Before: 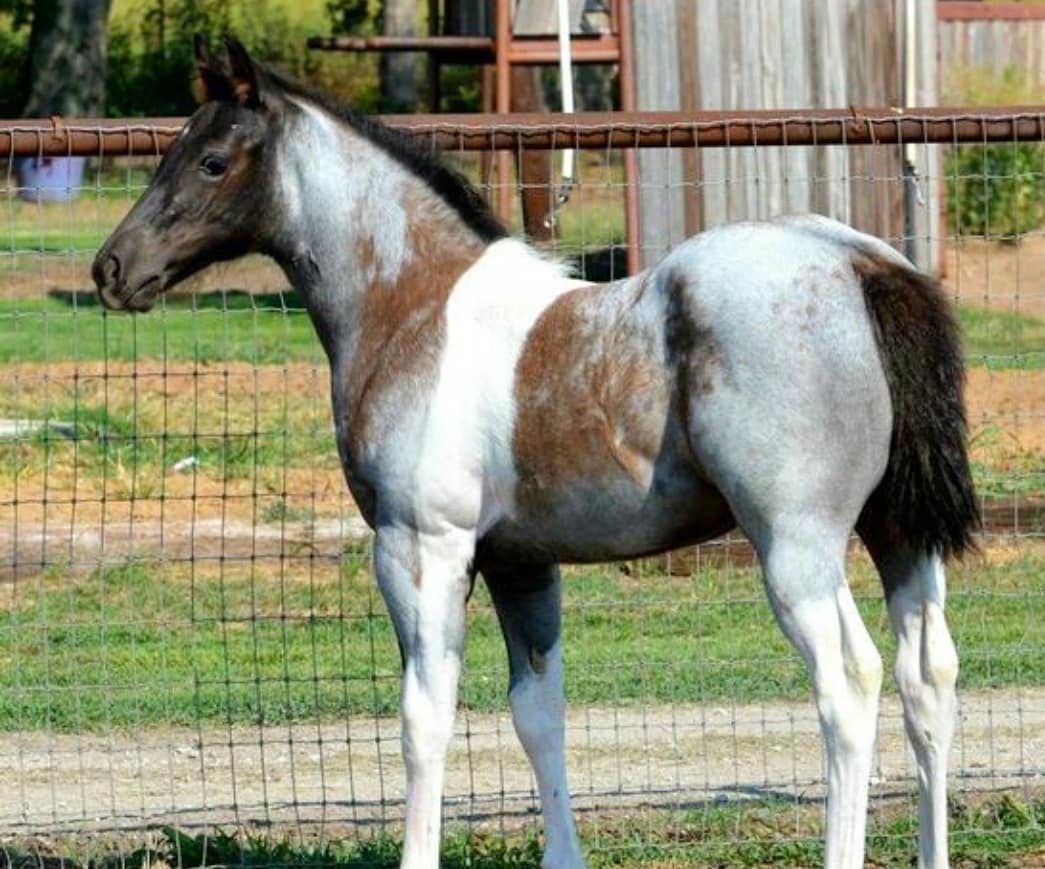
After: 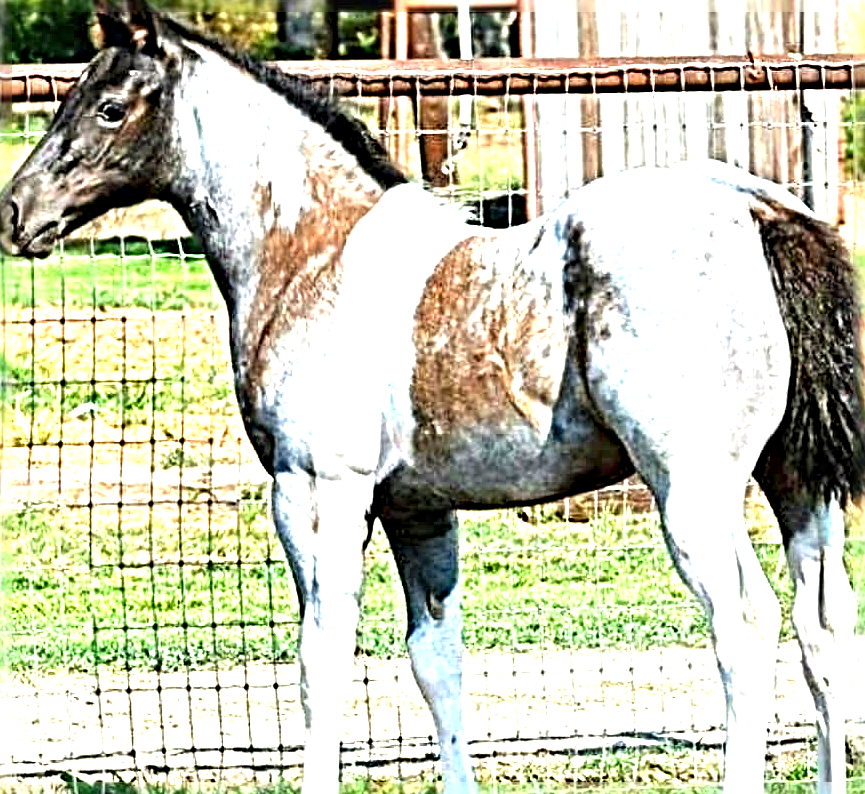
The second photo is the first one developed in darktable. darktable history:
sharpen: radius 6.248, amount 1.791, threshold 0.083
crop: left 9.805%, top 6.306%, right 7.327%, bottom 2.301%
exposure: black level correction 0, exposure 1.74 EV, compensate highlight preservation false
